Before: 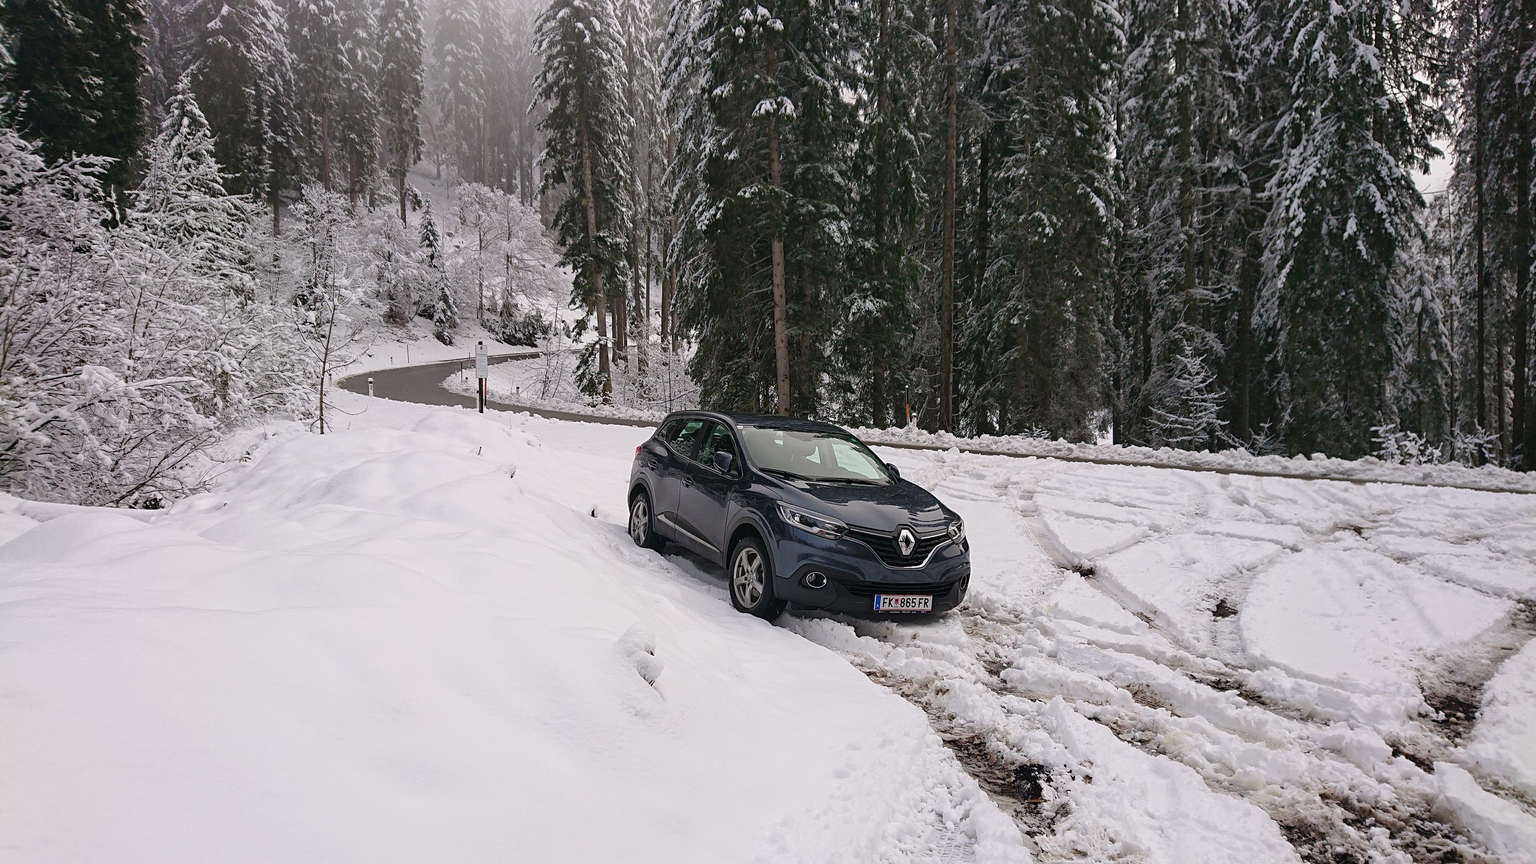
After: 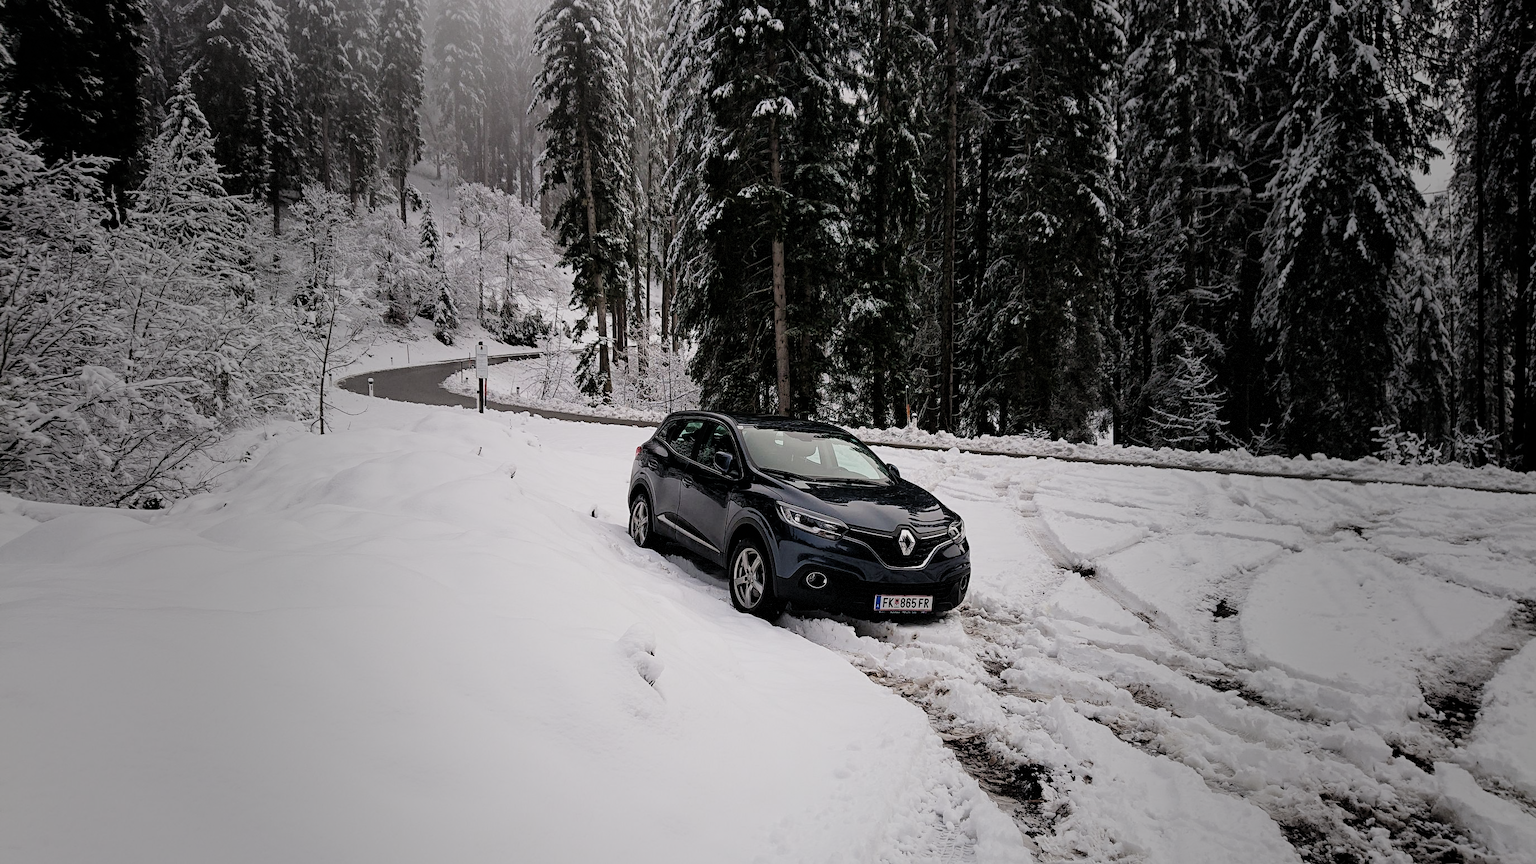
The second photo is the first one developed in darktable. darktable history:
vignetting: fall-off start 16.91%, fall-off radius 99.35%, center (-0.01, 0), width/height ratio 0.715, dithering 8-bit output
filmic rgb: black relative exposure -5.13 EV, white relative exposure 3.56 EV, threshold 5.97 EV, hardness 3.17, contrast 1.298, highlights saturation mix -49.99%, iterations of high-quality reconstruction 0, enable highlight reconstruction true
